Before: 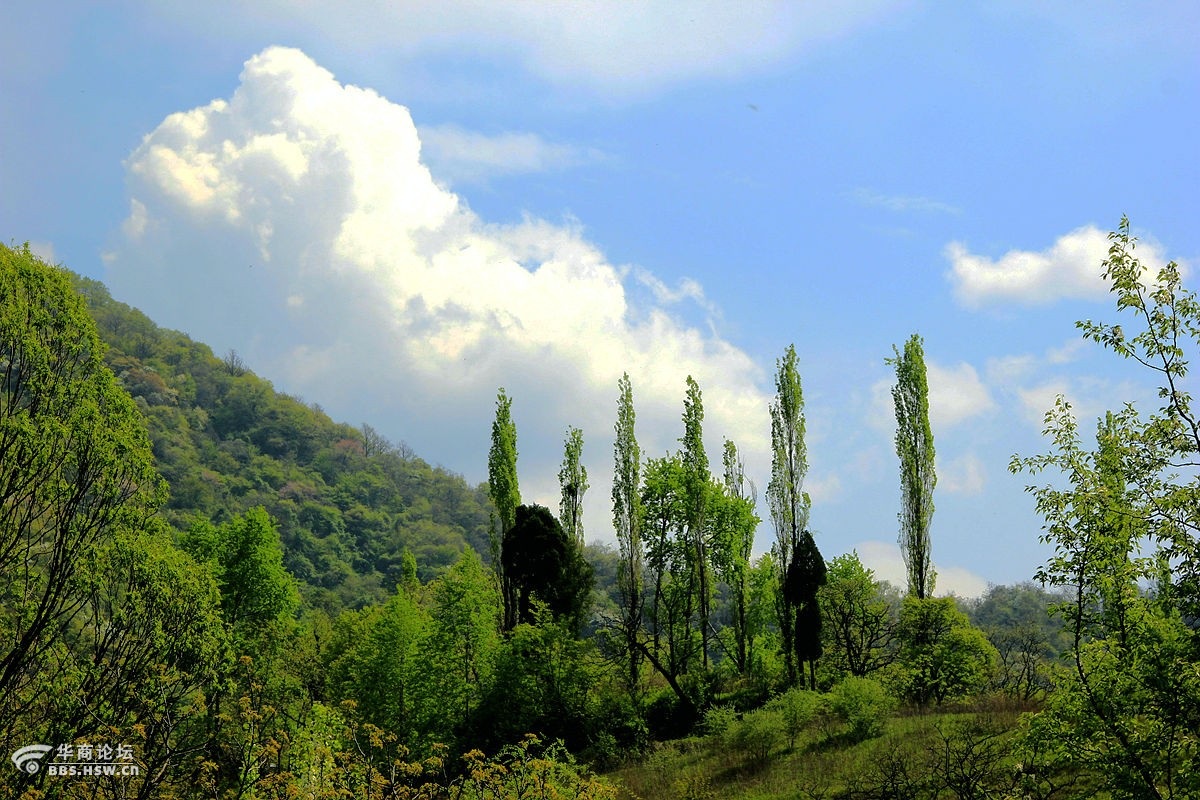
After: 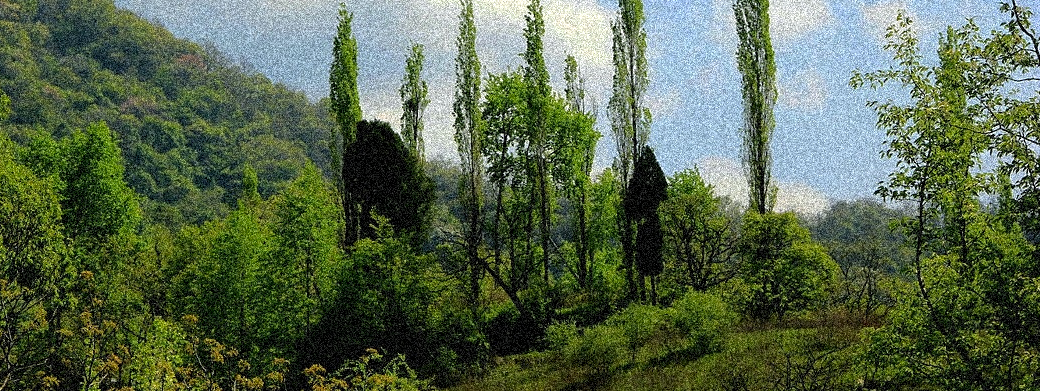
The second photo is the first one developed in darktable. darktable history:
grain: coarseness 3.75 ISO, strength 100%, mid-tones bias 0%
crop and rotate: left 13.306%, top 48.129%, bottom 2.928%
